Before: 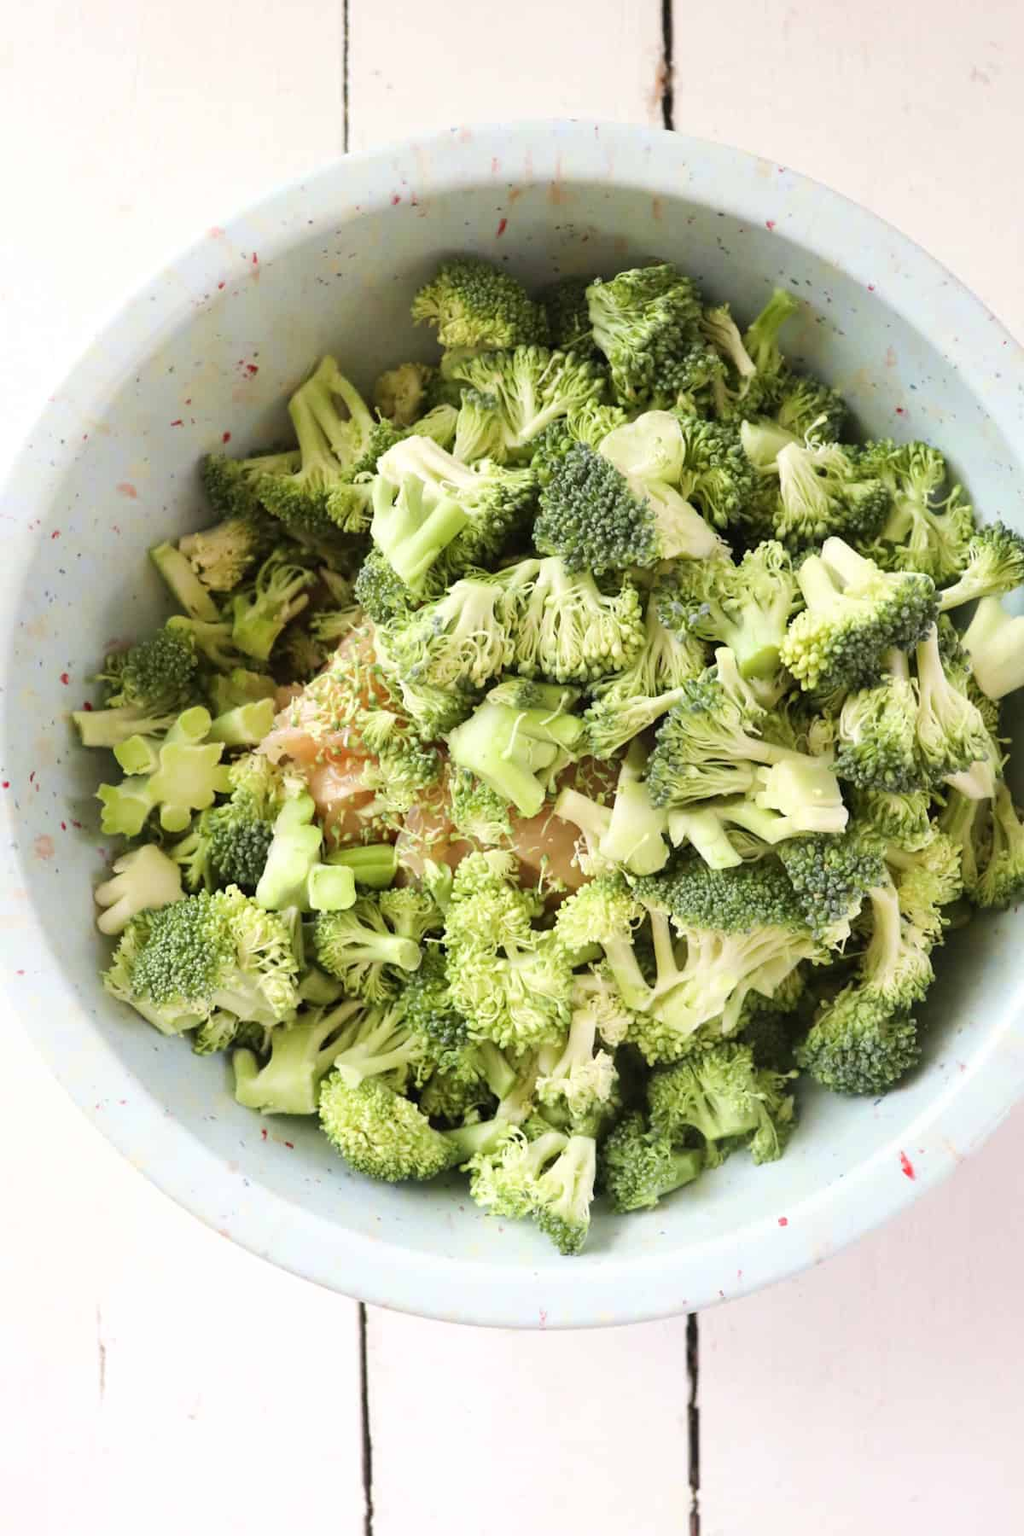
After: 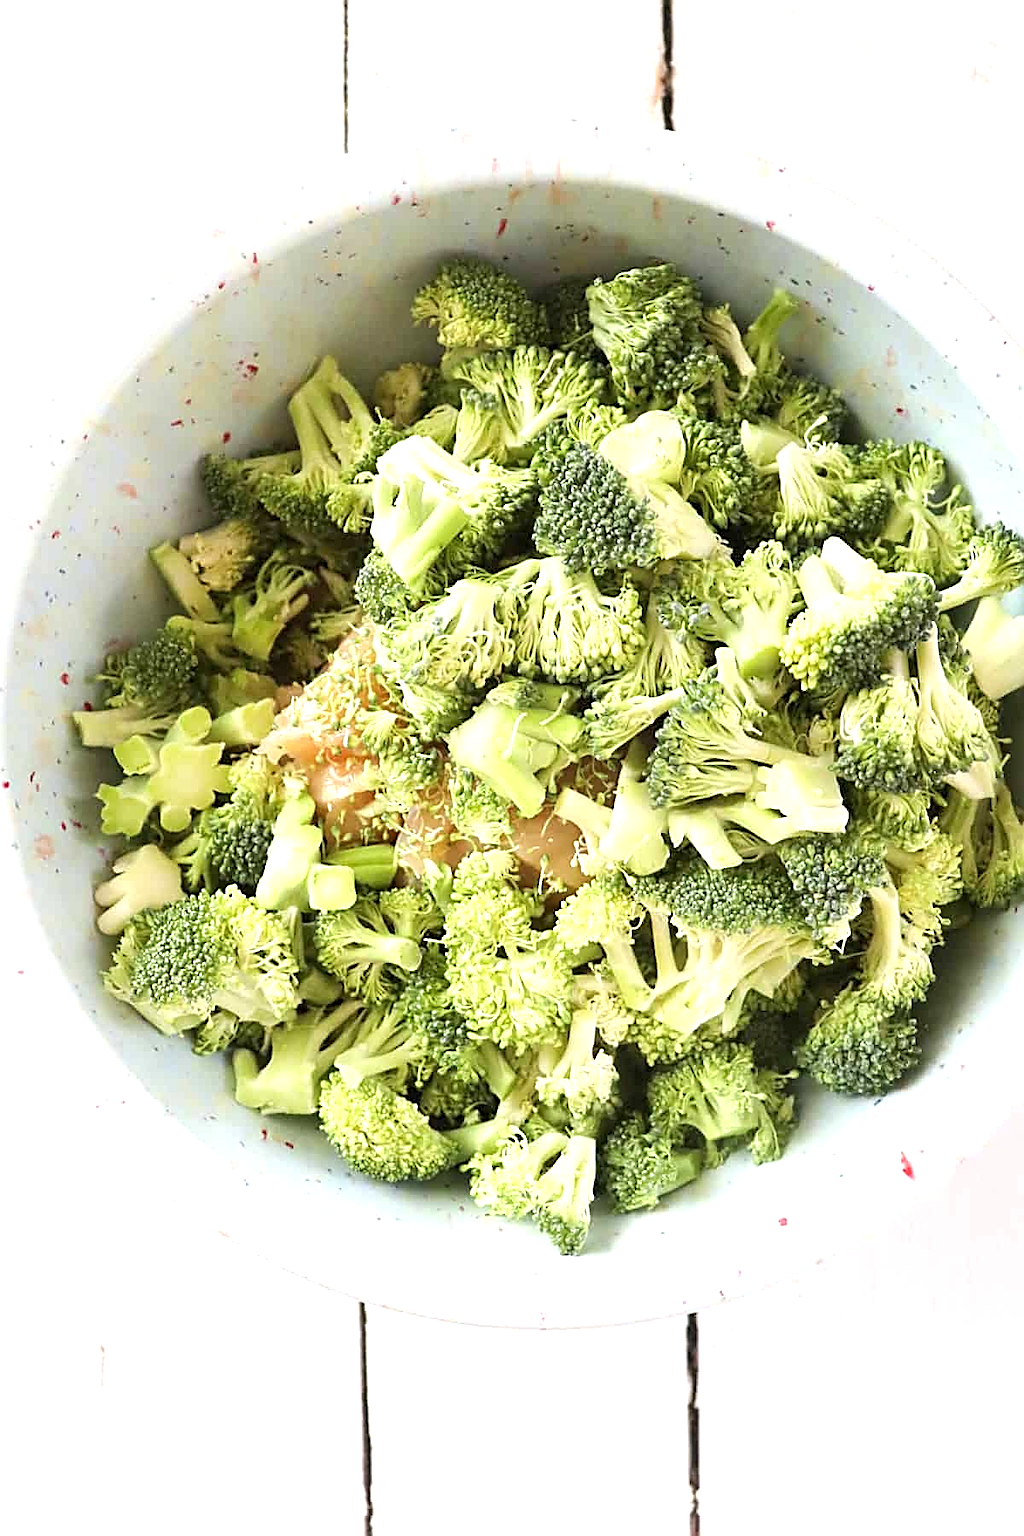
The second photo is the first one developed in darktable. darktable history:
exposure: black level correction 0.001, exposure 0.5 EV, compensate exposure bias true, compensate highlight preservation false
sharpen: amount 1
